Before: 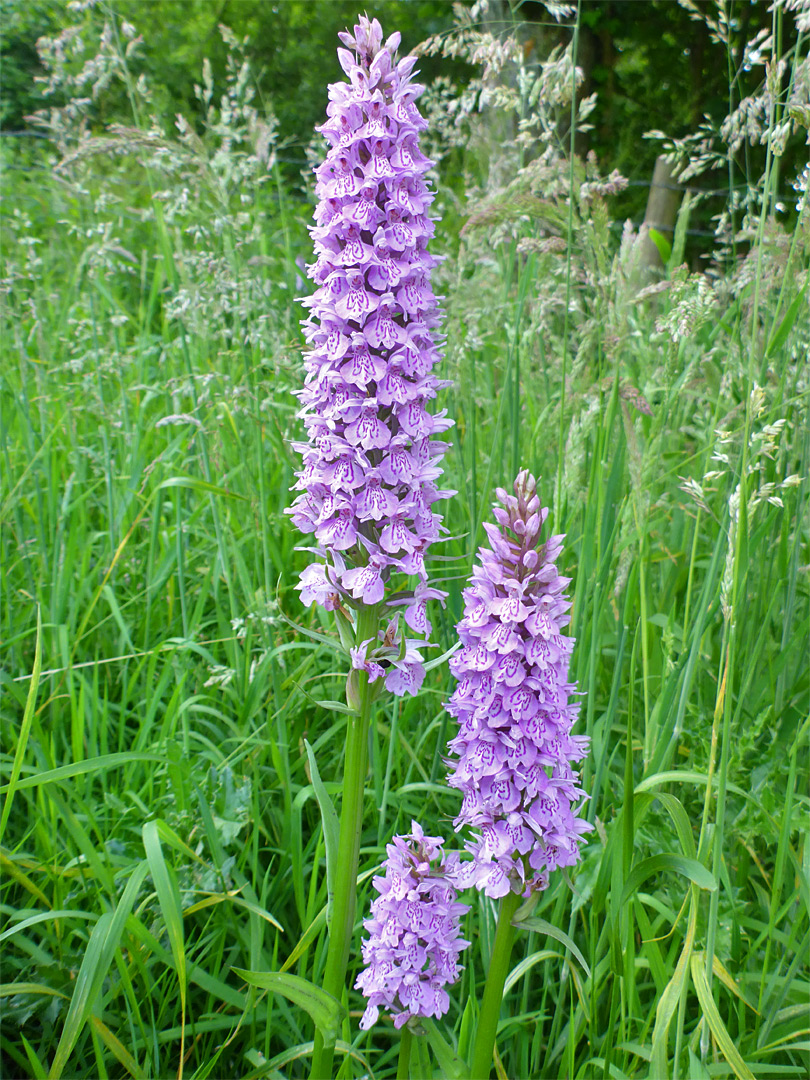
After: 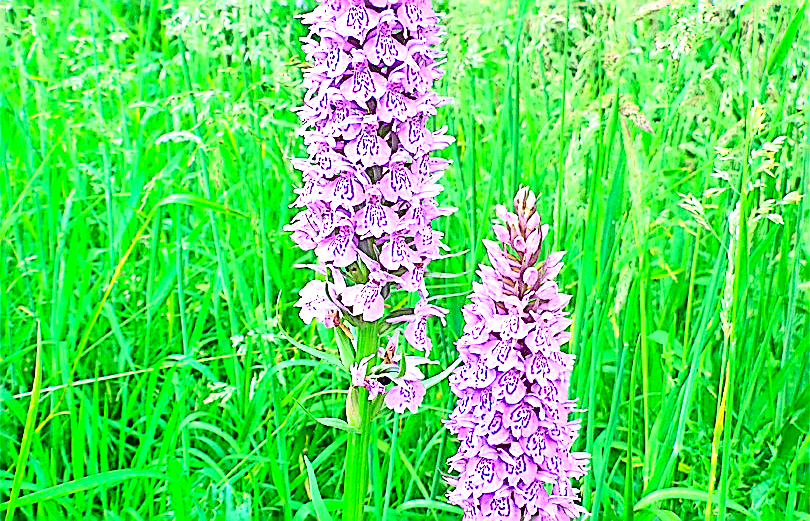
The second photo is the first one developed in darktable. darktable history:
exposure: exposure 1 EV, compensate highlight preservation false
contrast brightness saturation: contrast 0.089, saturation 0.282
crop and rotate: top 26.221%, bottom 25.535%
tone curve: curves: ch0 [(0, 0.011) (0.053, 0.026) (0.174, 0.115) (0.398, 0.444) (0.673, 0.775) (0.829, 0.906) (0.991, 0.981)]; ch1 [(0, 0) (0.276, 0.206) (0.409, 0.383) (0.473, 0.458) (0.492, 0.499) (0.521, 0.502) (0.546, 0.543) (0.585, 0.617) (0.659, 0.686) (0.78, 0.8) (1, 1)]; ch2 [(0, 0) (0.438, 0.449) (0.473, 0.469) (0.503, 0.5) (0.523, 0.538) (0.562, 0.598) (0.612, 0.635) (0.695, 0.713) (1, 1)], color space Lab, independent channels, preserve colors none
sharpen: amount 1.989
